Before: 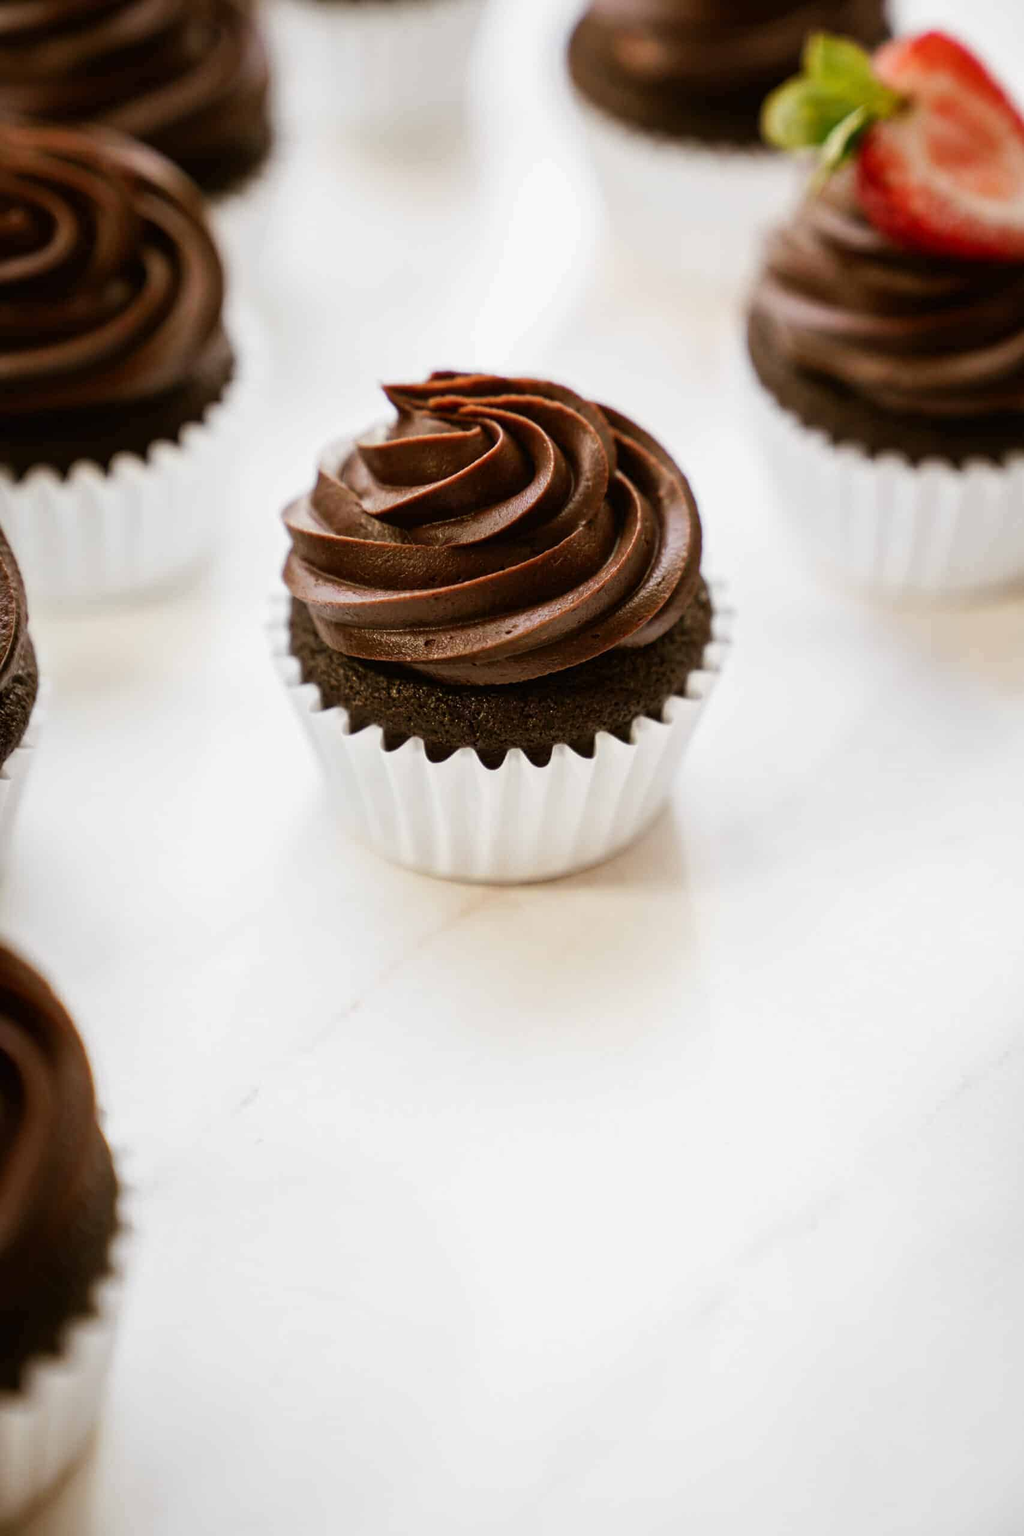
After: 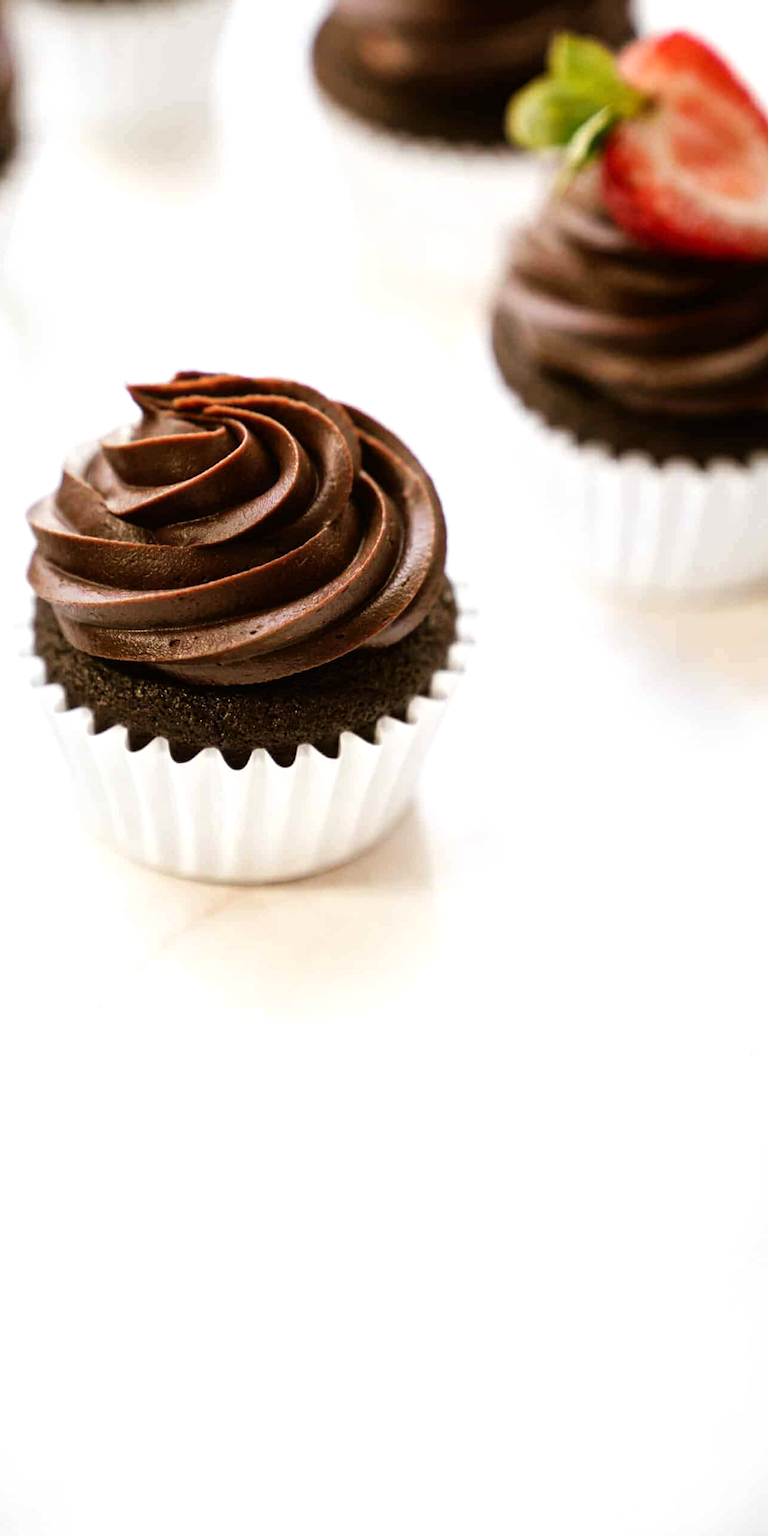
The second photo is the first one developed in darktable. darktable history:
tone equalizer: -8 EV -0.386 EV, -7 EV -0.354 EV, -6 EV -0.348 EV, -5 EV -0.189 EV, -3 EV 0.254 EV, -2 EV 0.357 EV, -1 EV 0.368 EV, +0 EV 0.43 EV
crop and rotate: left 24.962%
